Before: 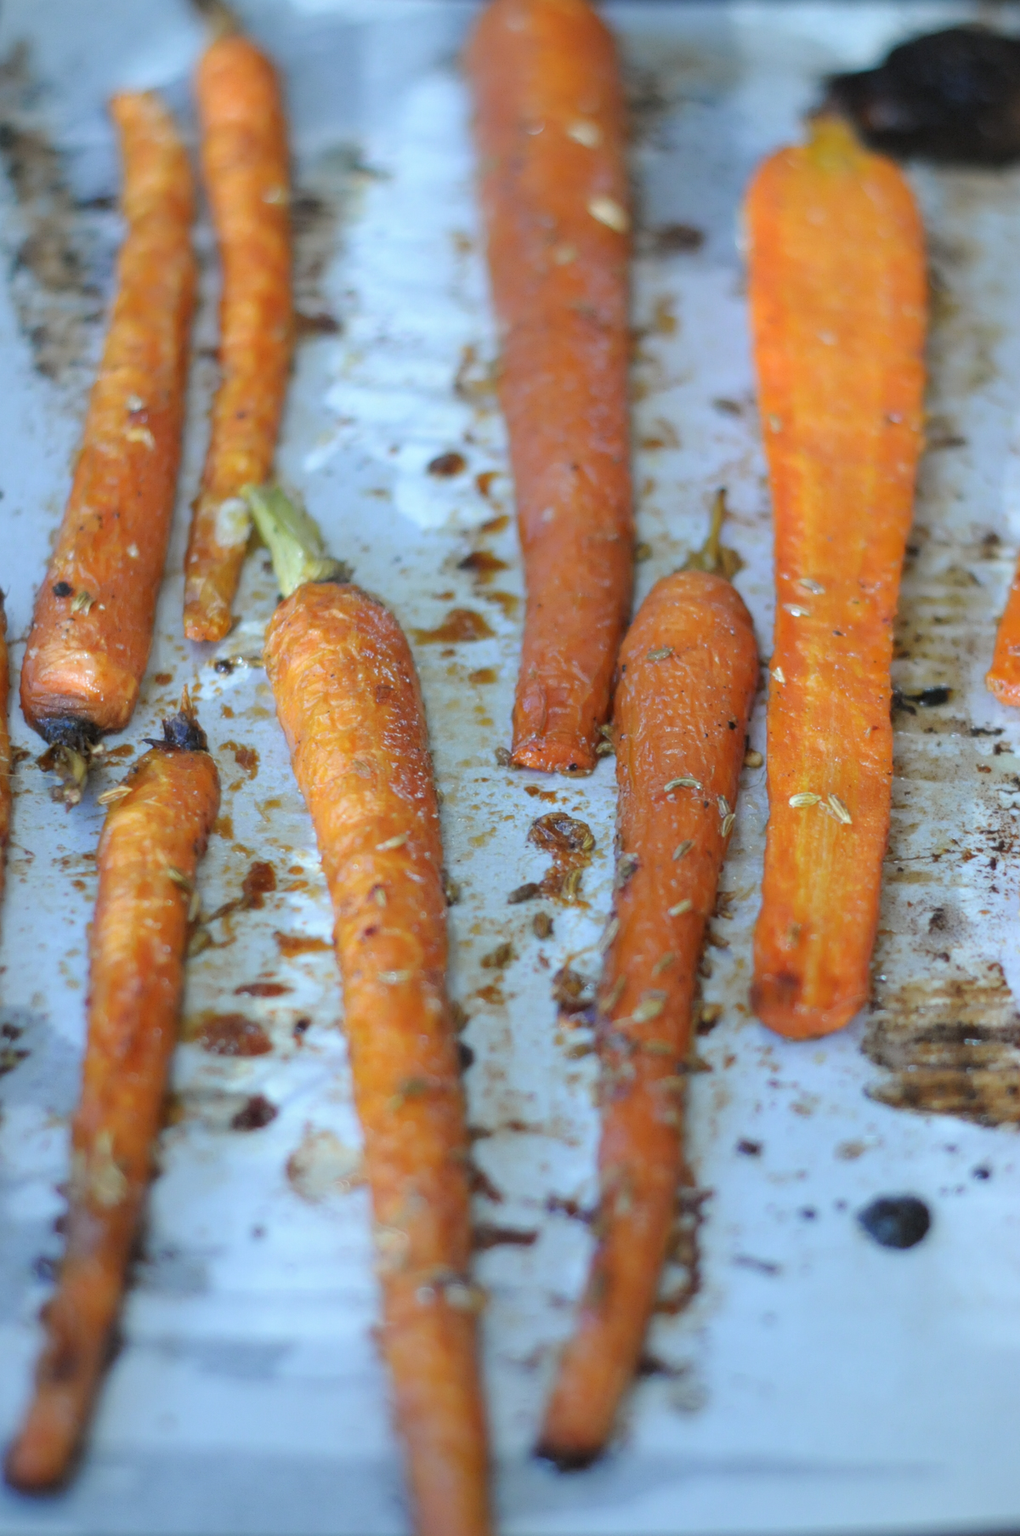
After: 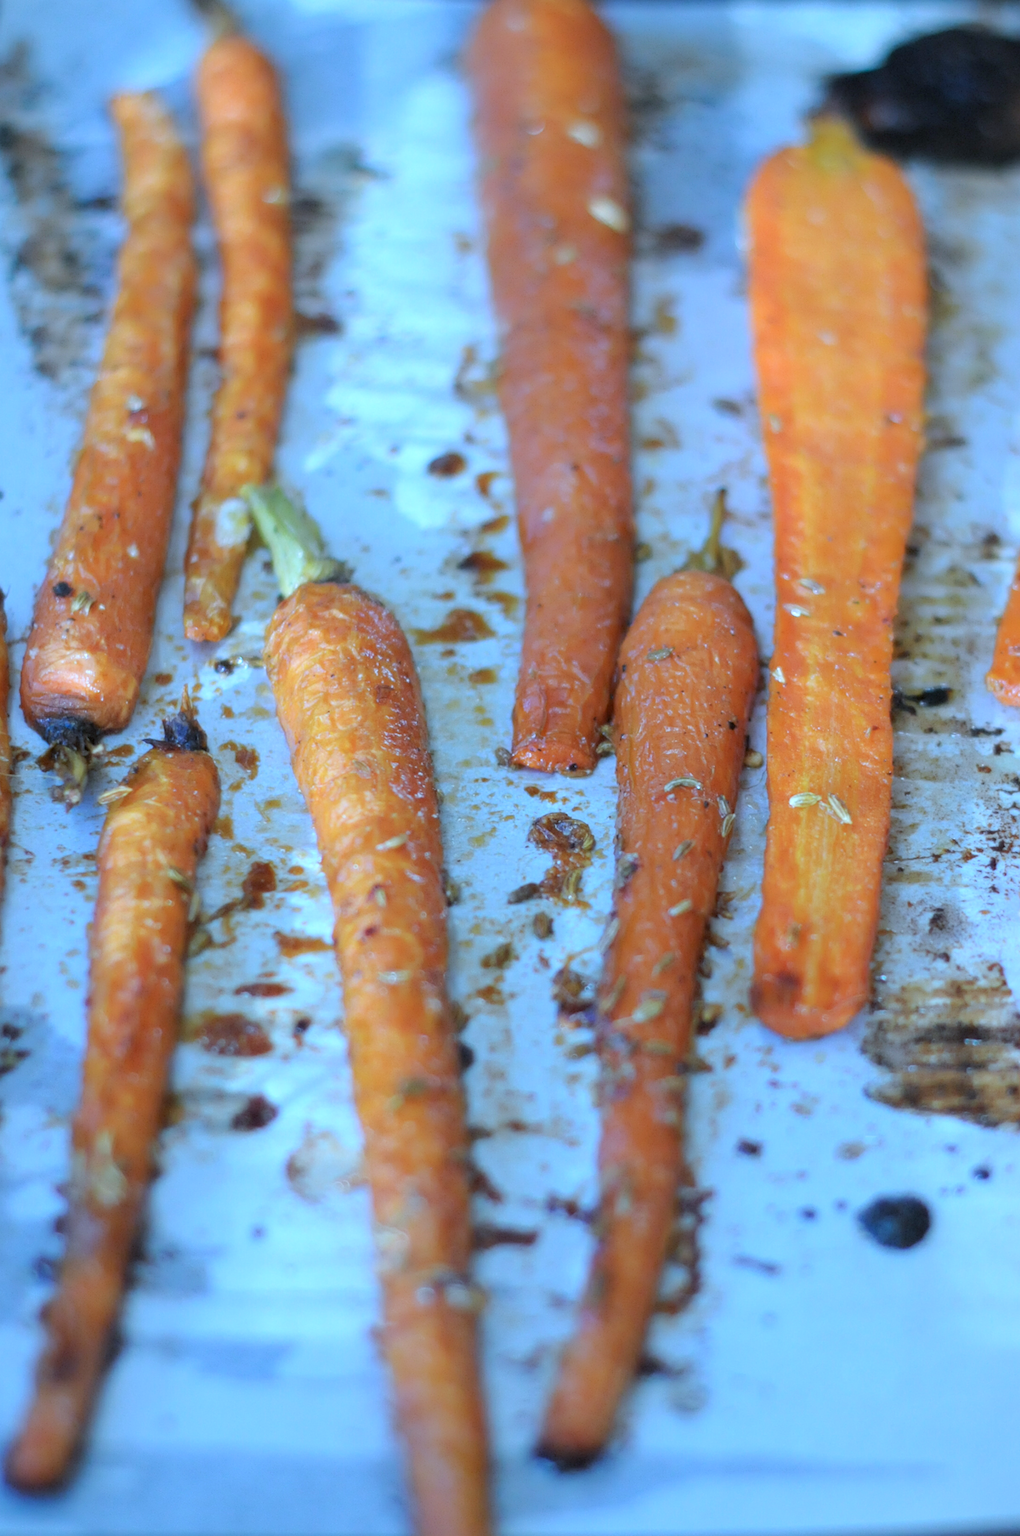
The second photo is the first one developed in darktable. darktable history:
color calibration: illuminant custom, x 0.389, y 0.387, temperature 3796.76 K
exposure: black level correction 0.003, exposure 0.145 EV, compensate exposure bias true, compensate highlight preservation false
